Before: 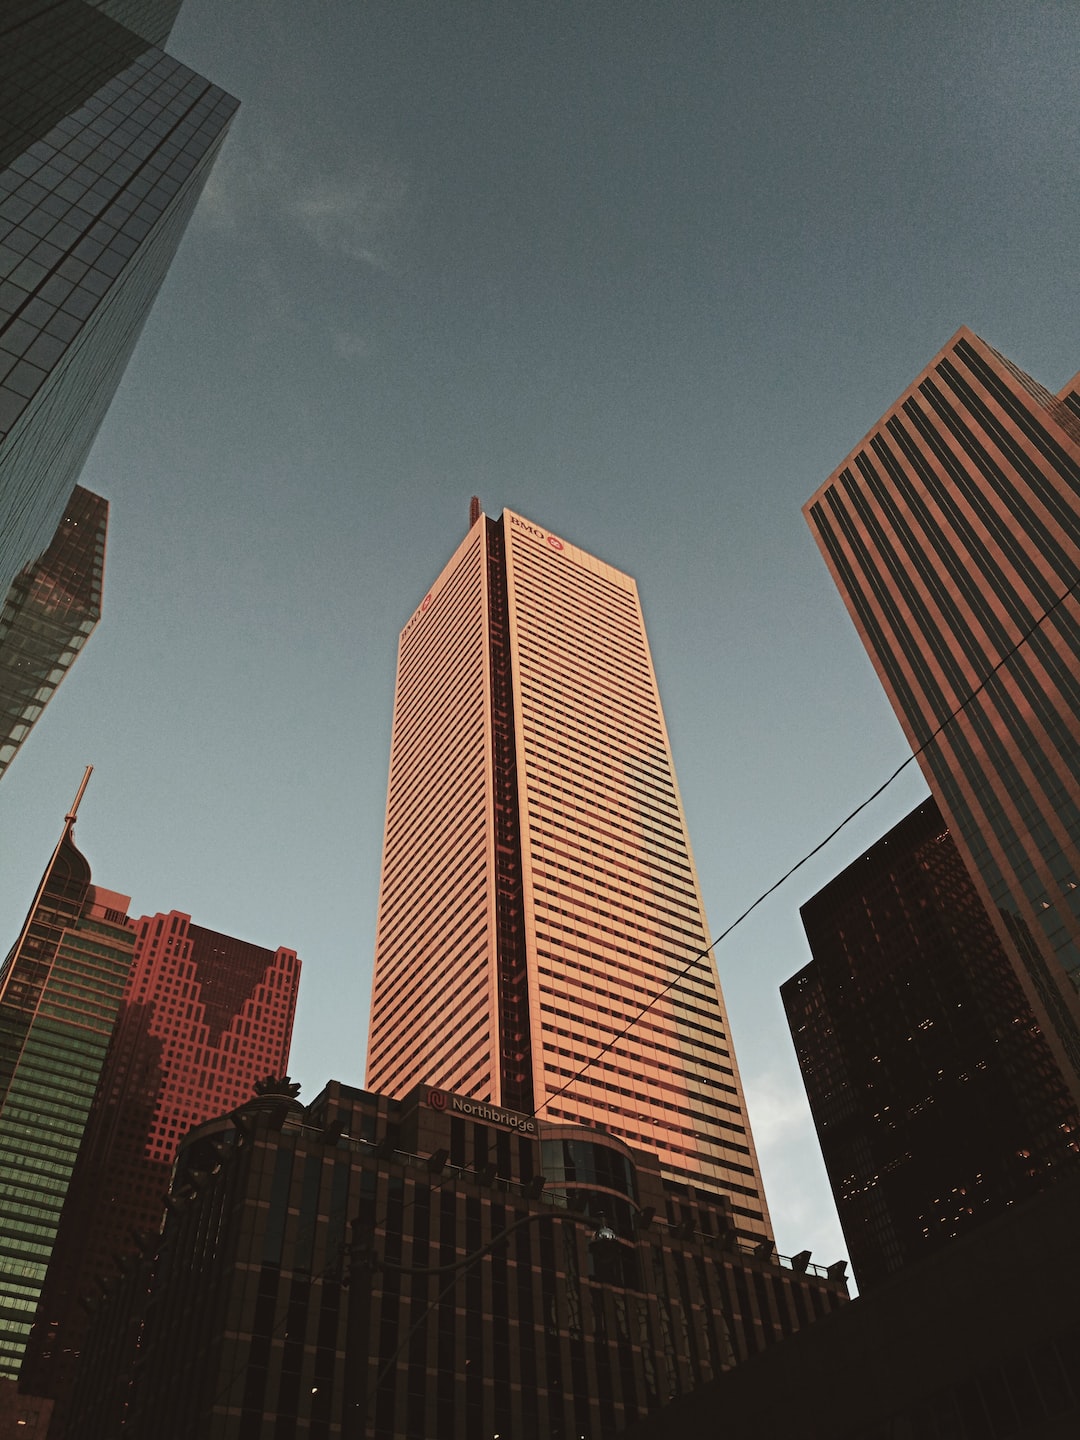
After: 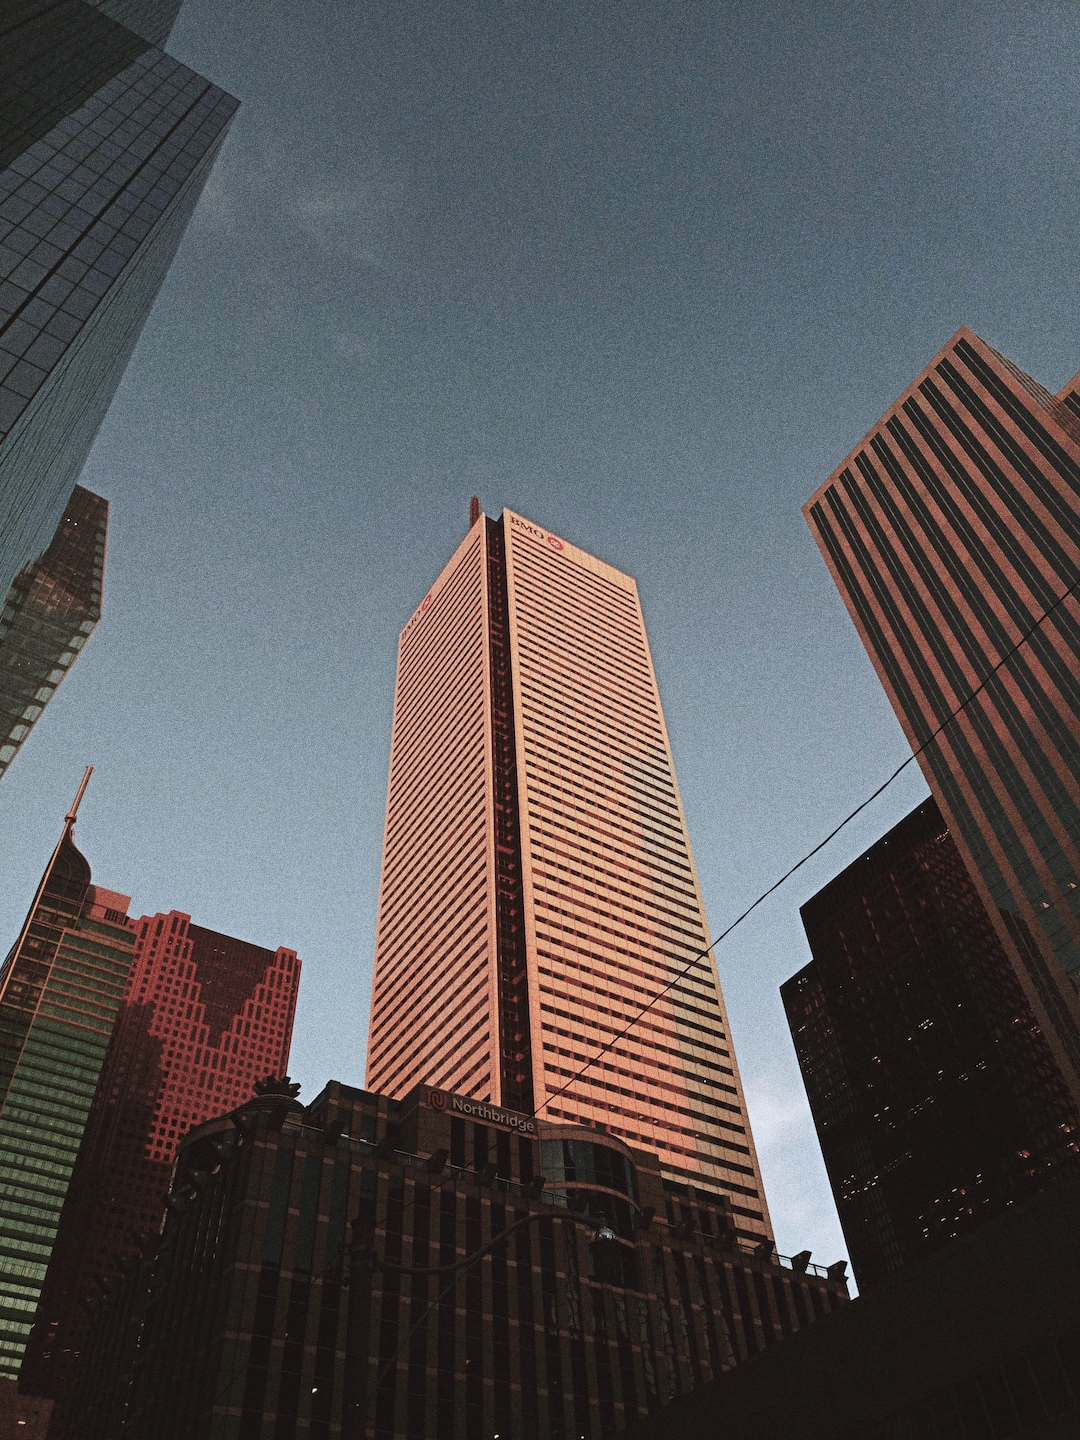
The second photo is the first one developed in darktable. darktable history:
grain: coarseness 0.09 ISO, strength 40%
color calibration: illuminant as shot in camera, x 0.358, y 0.373, temperature 4628.91 K
